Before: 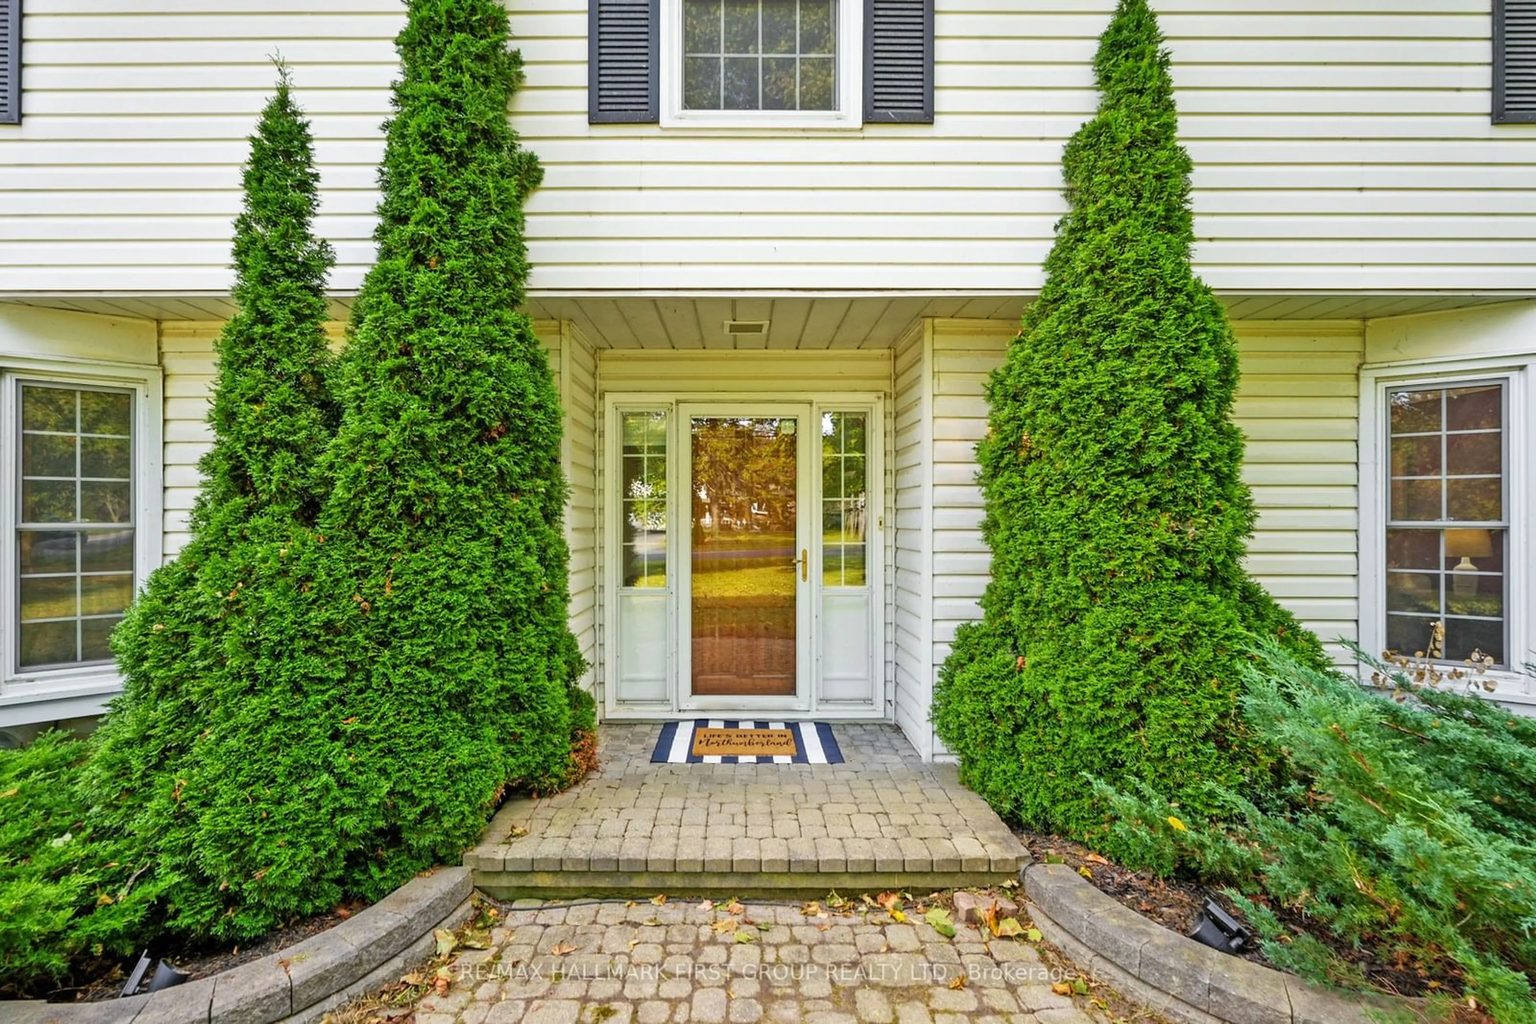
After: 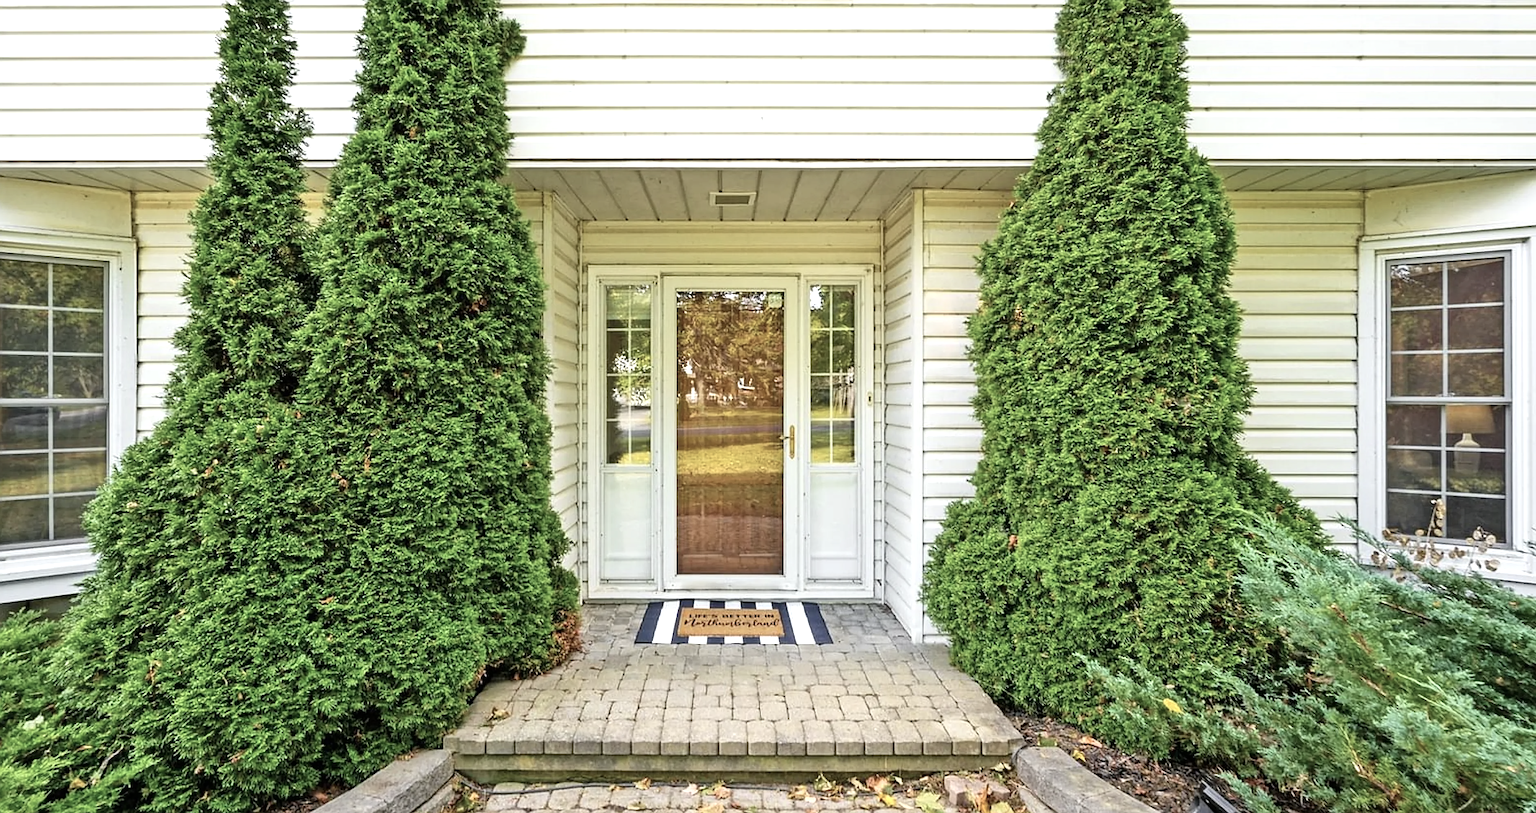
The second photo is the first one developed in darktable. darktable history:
contrast brightness saturation: contrast 0.105, saturation -0.379
tone equalizer: -8 EV -0.437 EV, -7 EV -0.386 EV, -6 EV -0.338 EV, -5 EV -0.2 EV, -3 EV 0.225 EV, -2 EV 0.36 EV, -1 EV 0.363 EV, +0 EV 0.443 EV
crop and rotate: left 1.912%, top 13.016%, right 0.158%, bottom 9.179%
sharpen: on, module defaults
